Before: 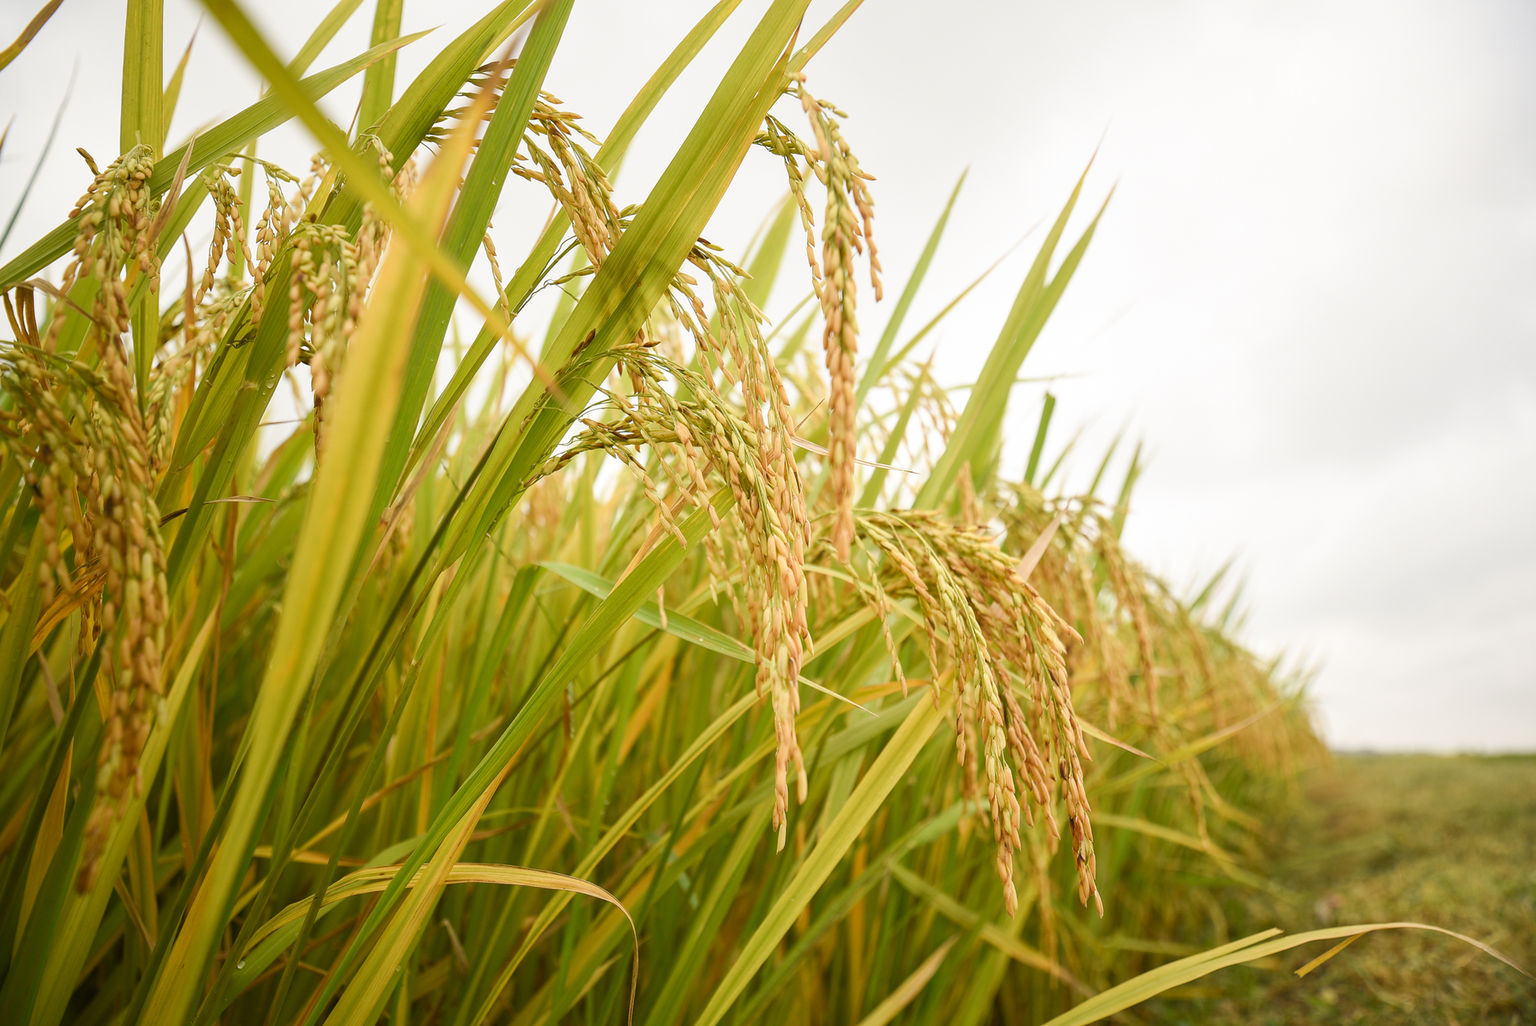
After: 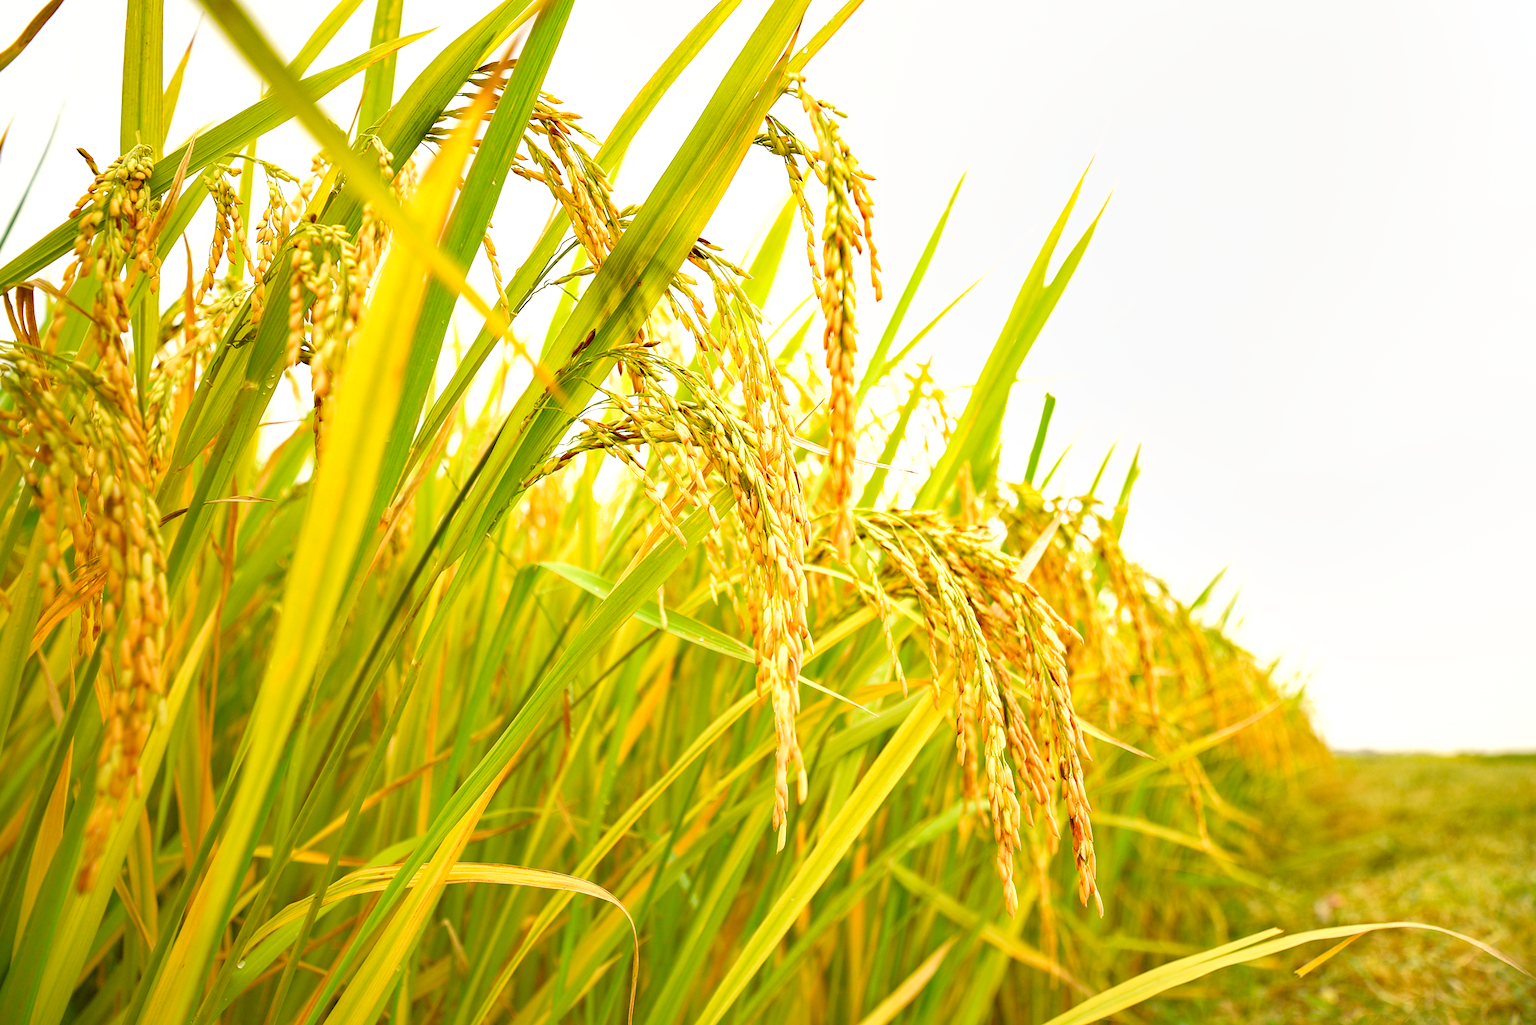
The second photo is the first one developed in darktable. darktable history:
shadows and highlights: soften with gaussian
levels: levels [0.008, 0.318, 0.836]
haze removal: compatibility mode true, adaptive false
